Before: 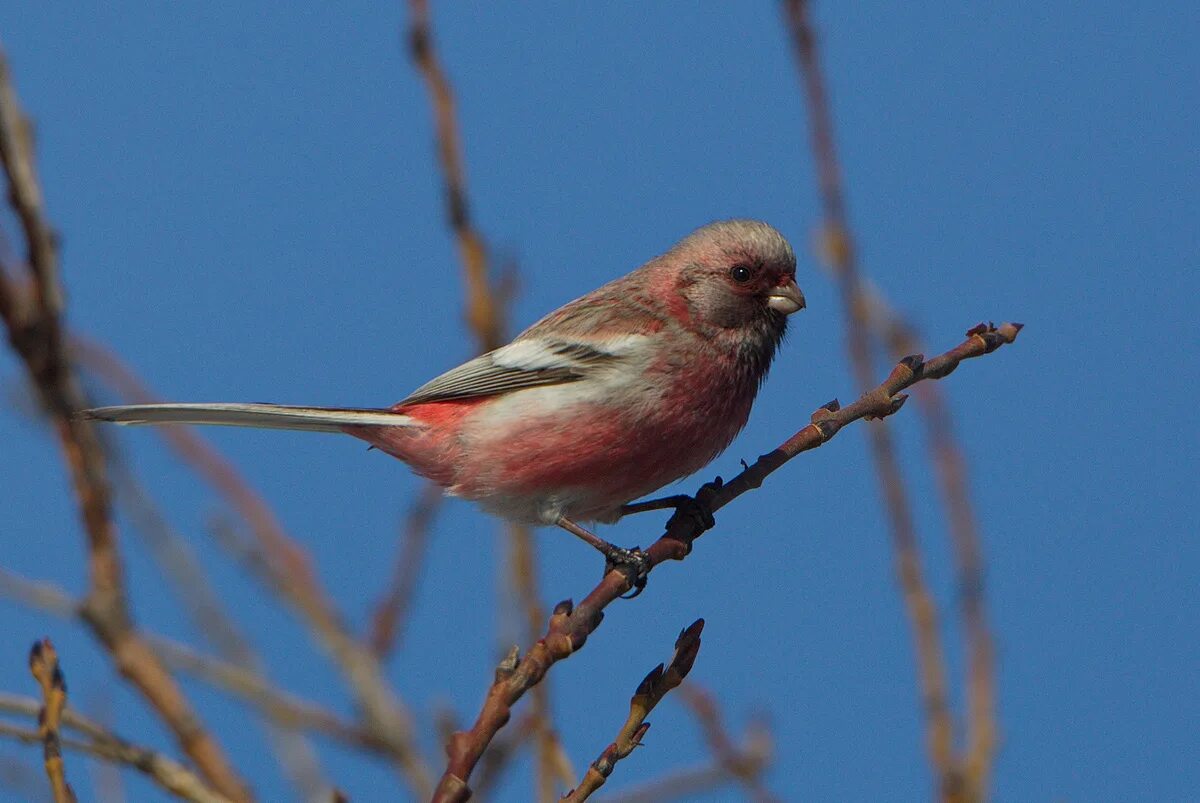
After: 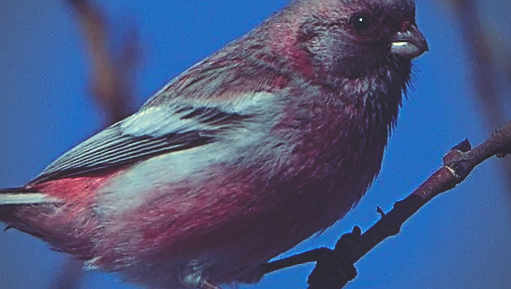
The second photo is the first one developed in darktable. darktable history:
sharpen: radius 2.676, amount 0.669
crop: left 31.751%, top 32.172%, right 27.8%, bottom 35.83%
rotate and perspective: rotation -4.98°, automatic cropping off
tone curve: curves: ch0 [(0, 0.003) (0.117, 0.101) (0.257, 0.246) (0.408, 0.432) (0.611, 0.653) (0.824, 0.846) (1, 1)]; ch1 [(0, 0) (0.227, 0.197) (0.405, 0.421) (0.501, 0.501) (0.522, 0.53) (0.563, 0.572) (0.589, 0.611) (0.699, 0.709) (0.976, 0.992)]; ch2 [(0, 0) (0.208, 0.176) (0.377, 0.38) (0.5, 0.5) (0.537, 0.534) (0.571, 0.576) (0.681, 0.746) (1, 1)], color space Lab, independent channels, preserve colors none
rgb curve: curves: ch0 [(0, 0.186) (0.314, 0.284) (0.576, 0.466) (0.805, 0.691) (0.936, 0.886)]; ch1 [(0, 0.186) (0.314, 0.284) (0.581, 0.534) (0.771, 0.746) (0.936, 0.958)]; ch2 [(0, 0.216) (0.275, 0.39) (1, 1)], mode RGB, independent channels, compensate middle gray true, preserve colors none
vignetting: fall-off start 71.74%
